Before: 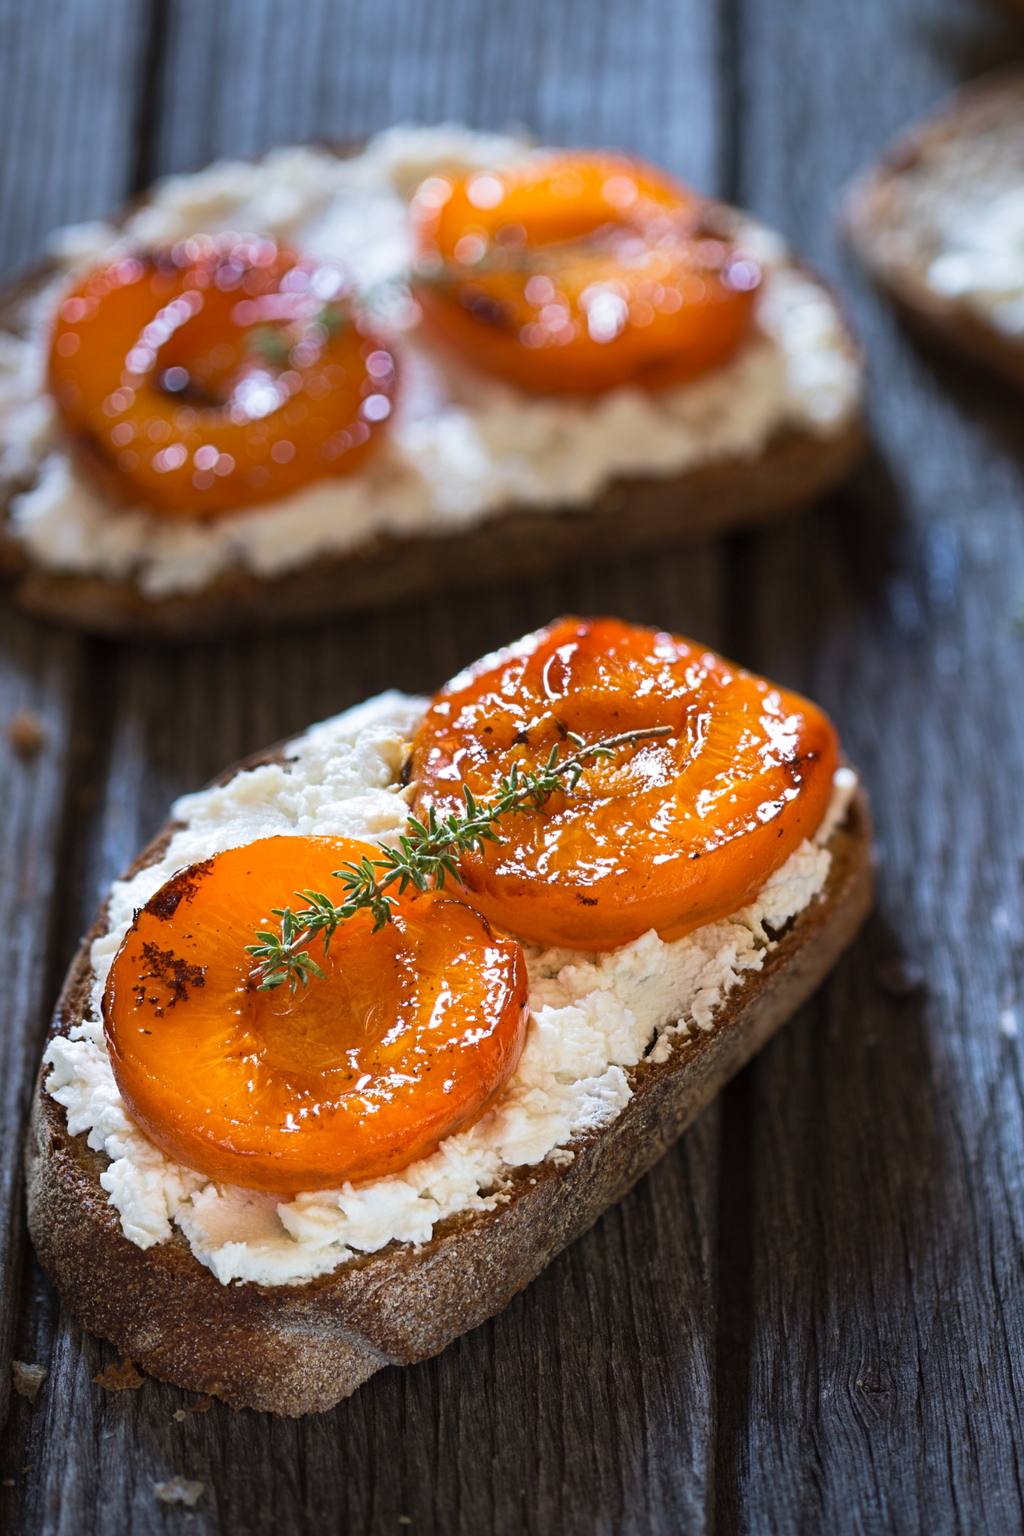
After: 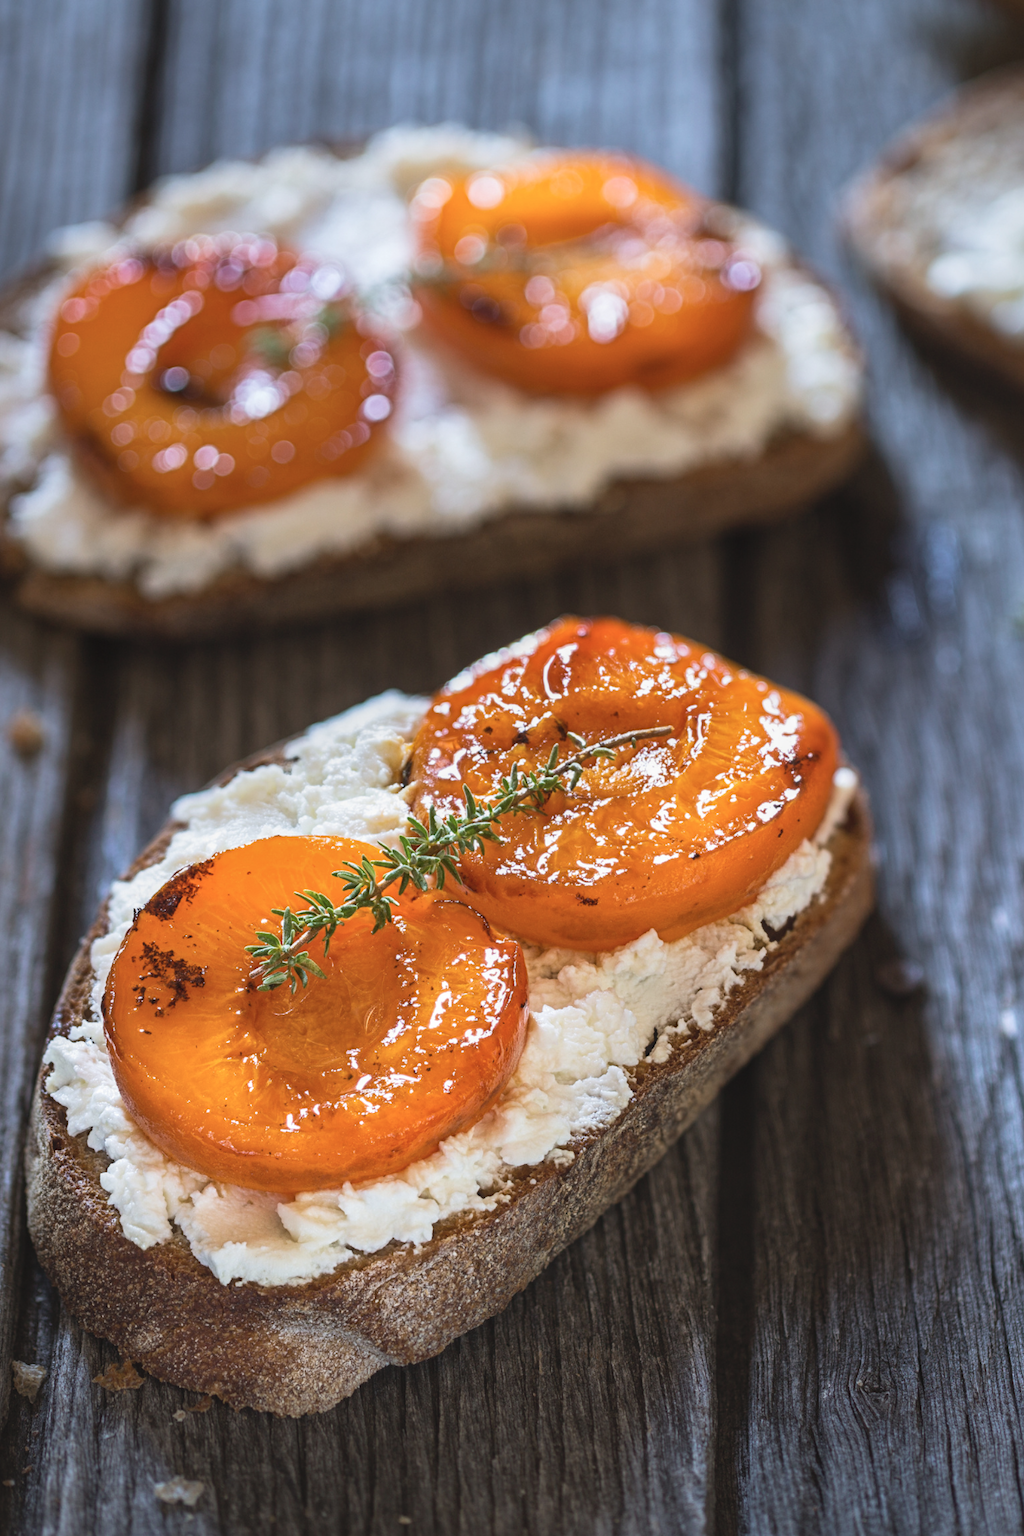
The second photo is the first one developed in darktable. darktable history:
contrast brightness saturation: contrast -0.15, brightness 0.05, saturation -0.12
local contrast: detail 130%
